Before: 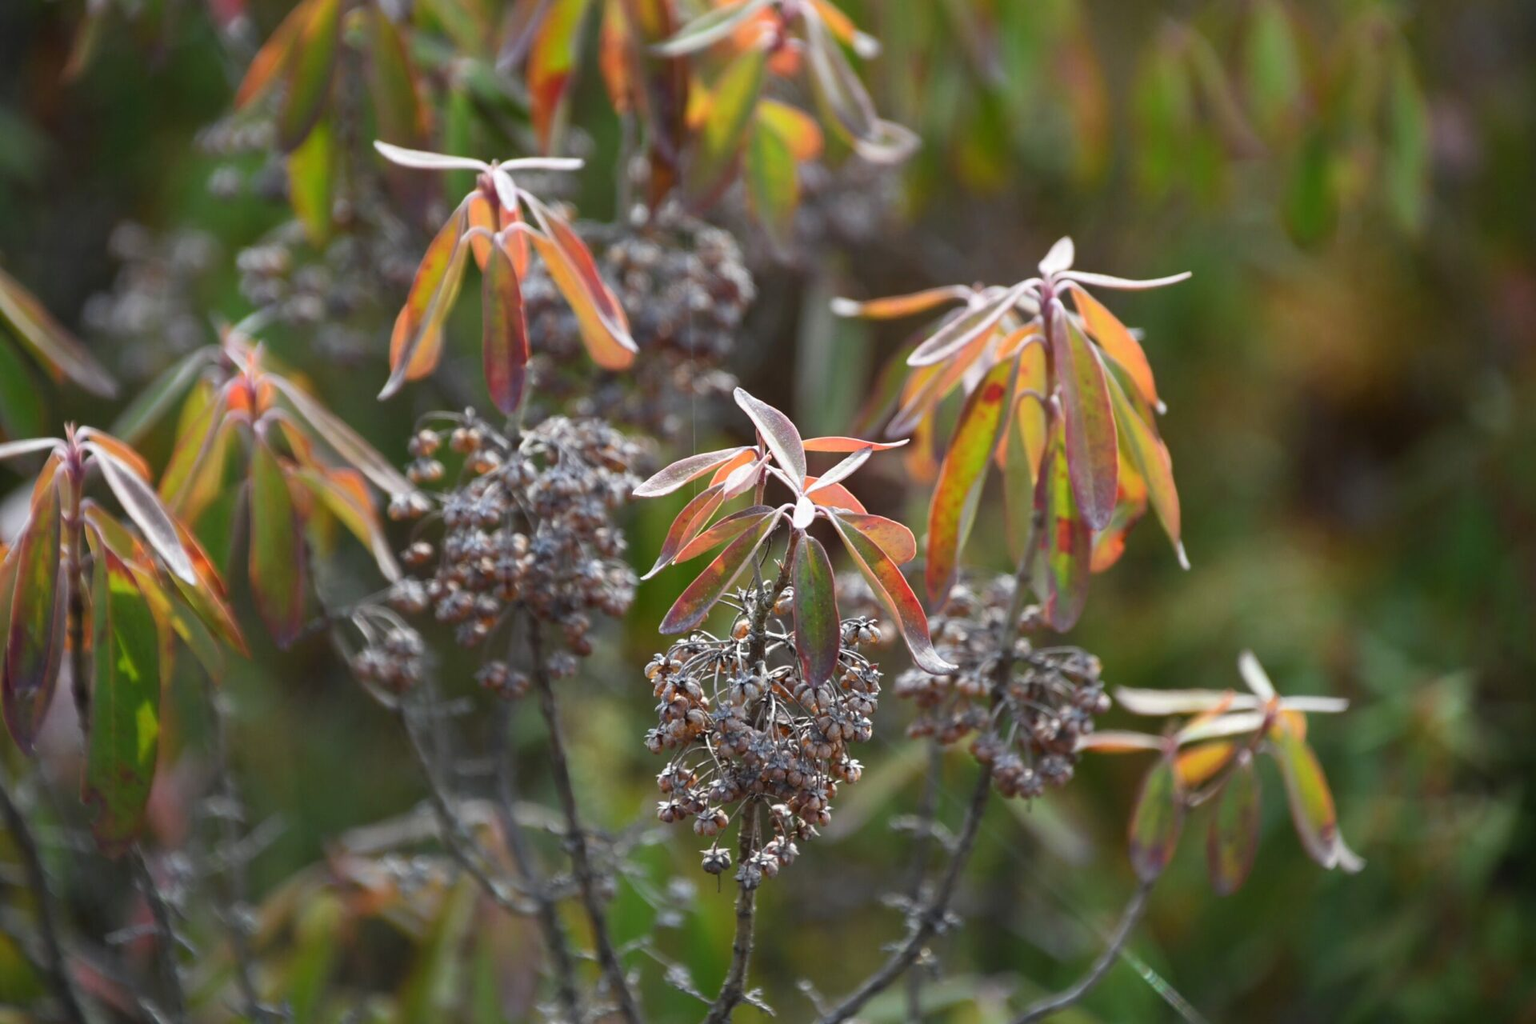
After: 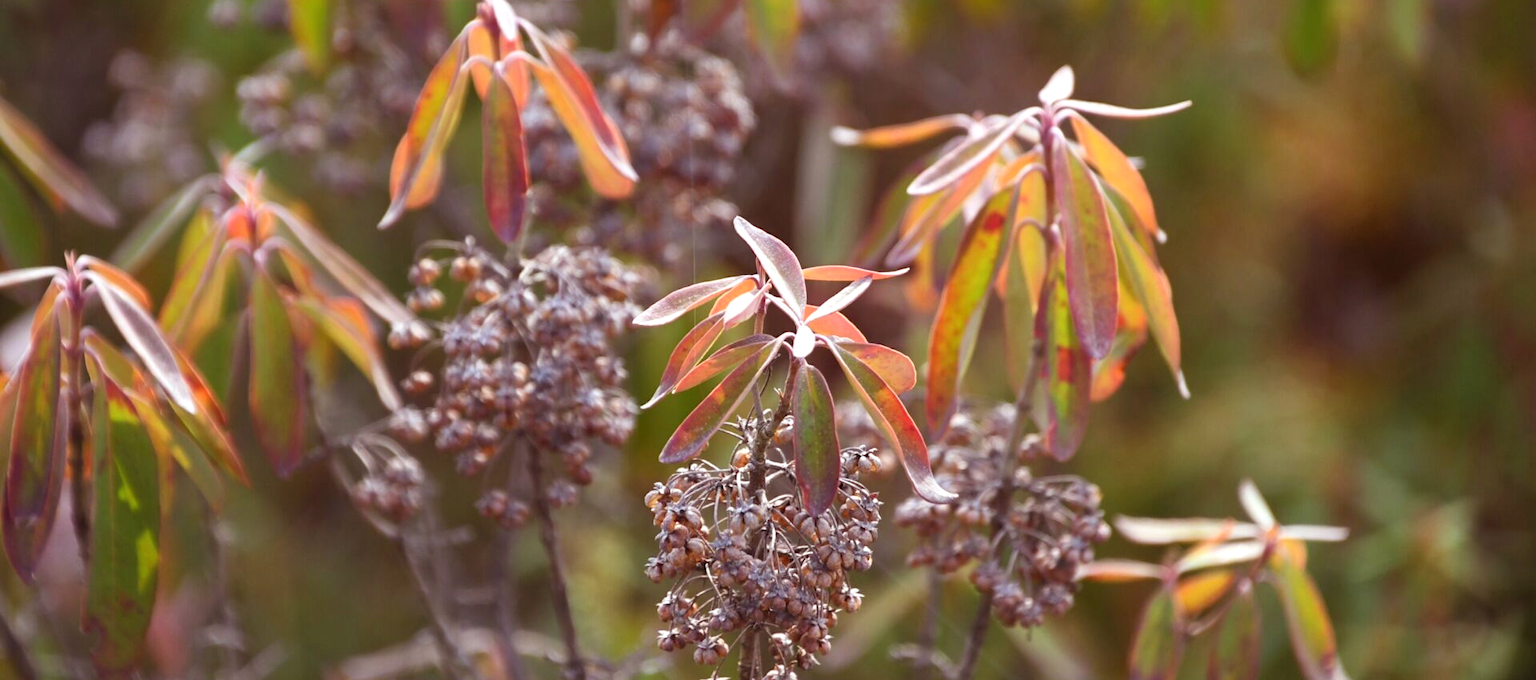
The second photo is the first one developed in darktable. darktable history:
exposure: exposure 0.258 EV, compensate highlight preservation false
rgb levels: mode RGB, independent channels, levels [[0, 0.474, 1], [0, 0.5, 1], [0, 0.5, 1]]
crop: top 16.727%, bottom 16.727%
velvia: strength 15%
